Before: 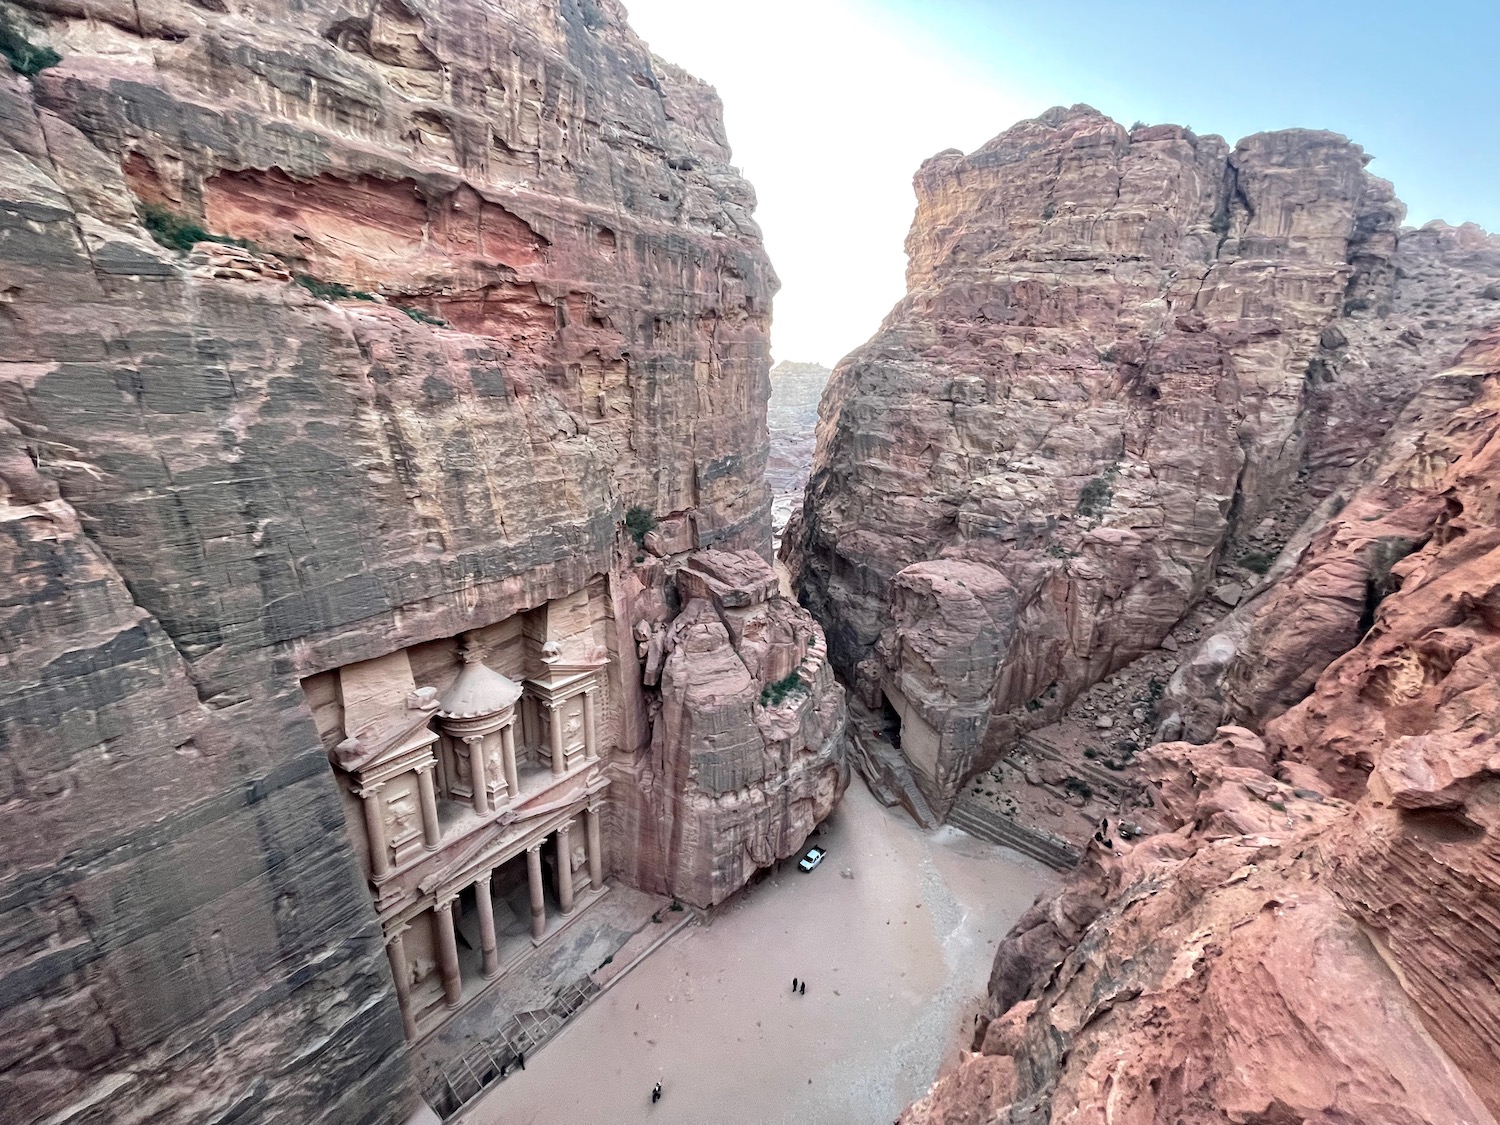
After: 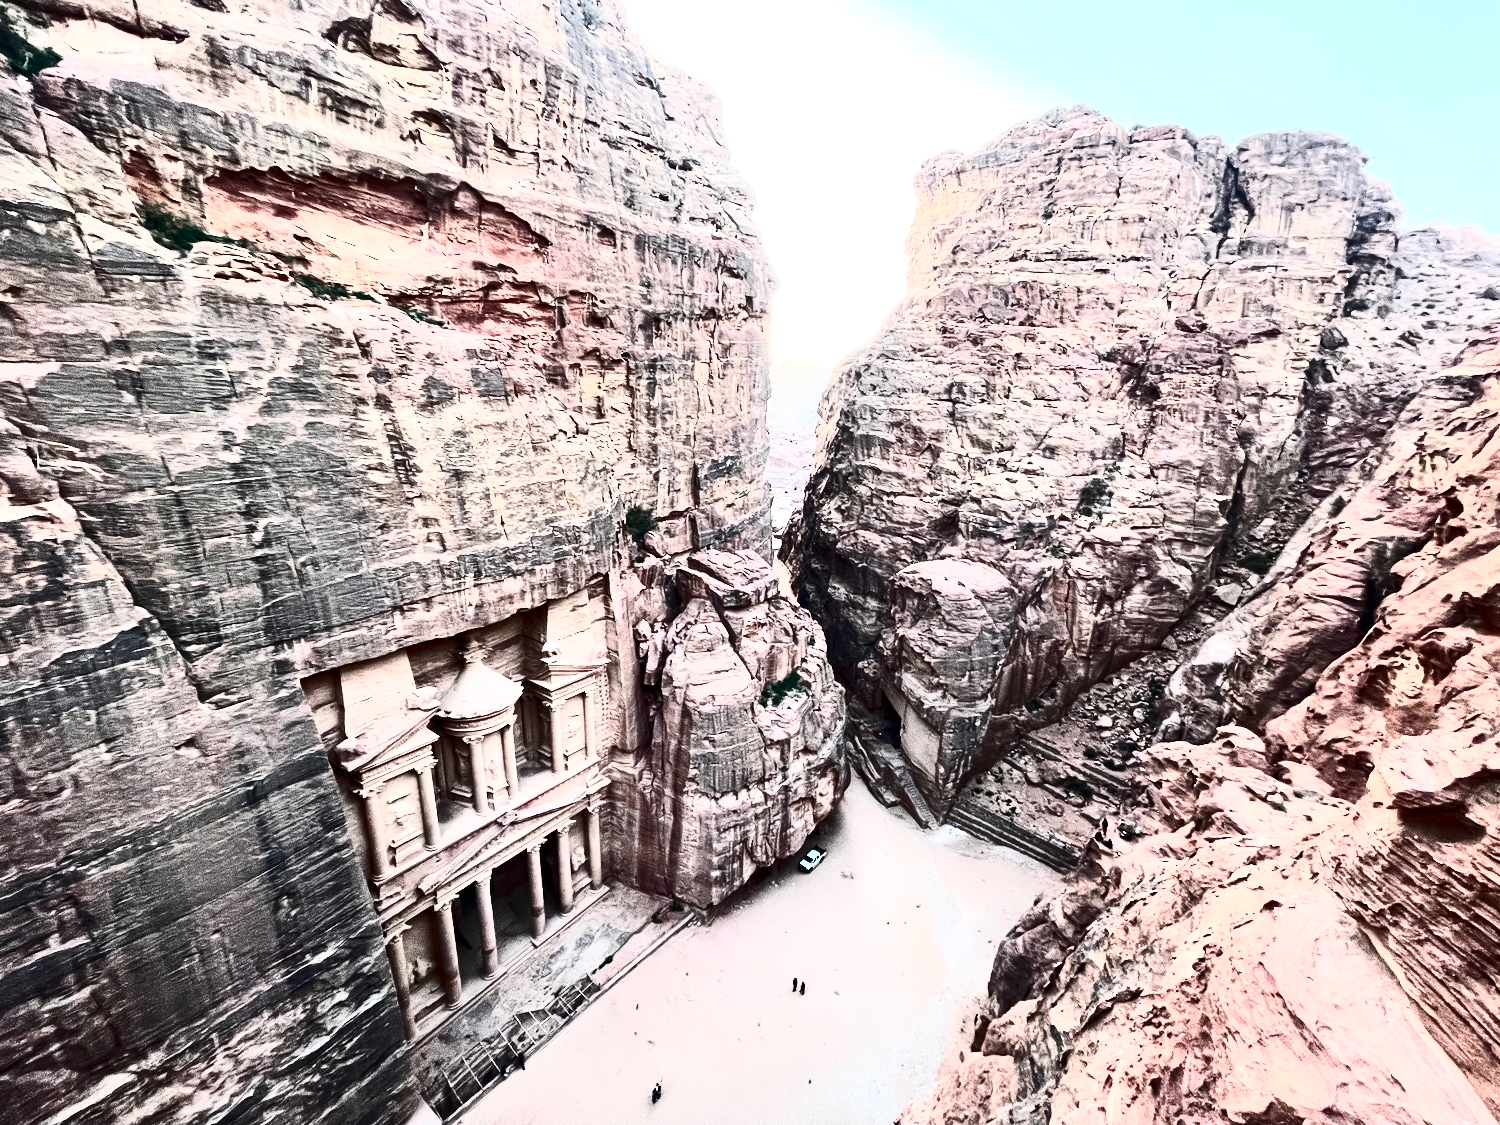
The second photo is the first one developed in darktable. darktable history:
contrast brightness saturation: contrast 0.922, brightness 0.203
